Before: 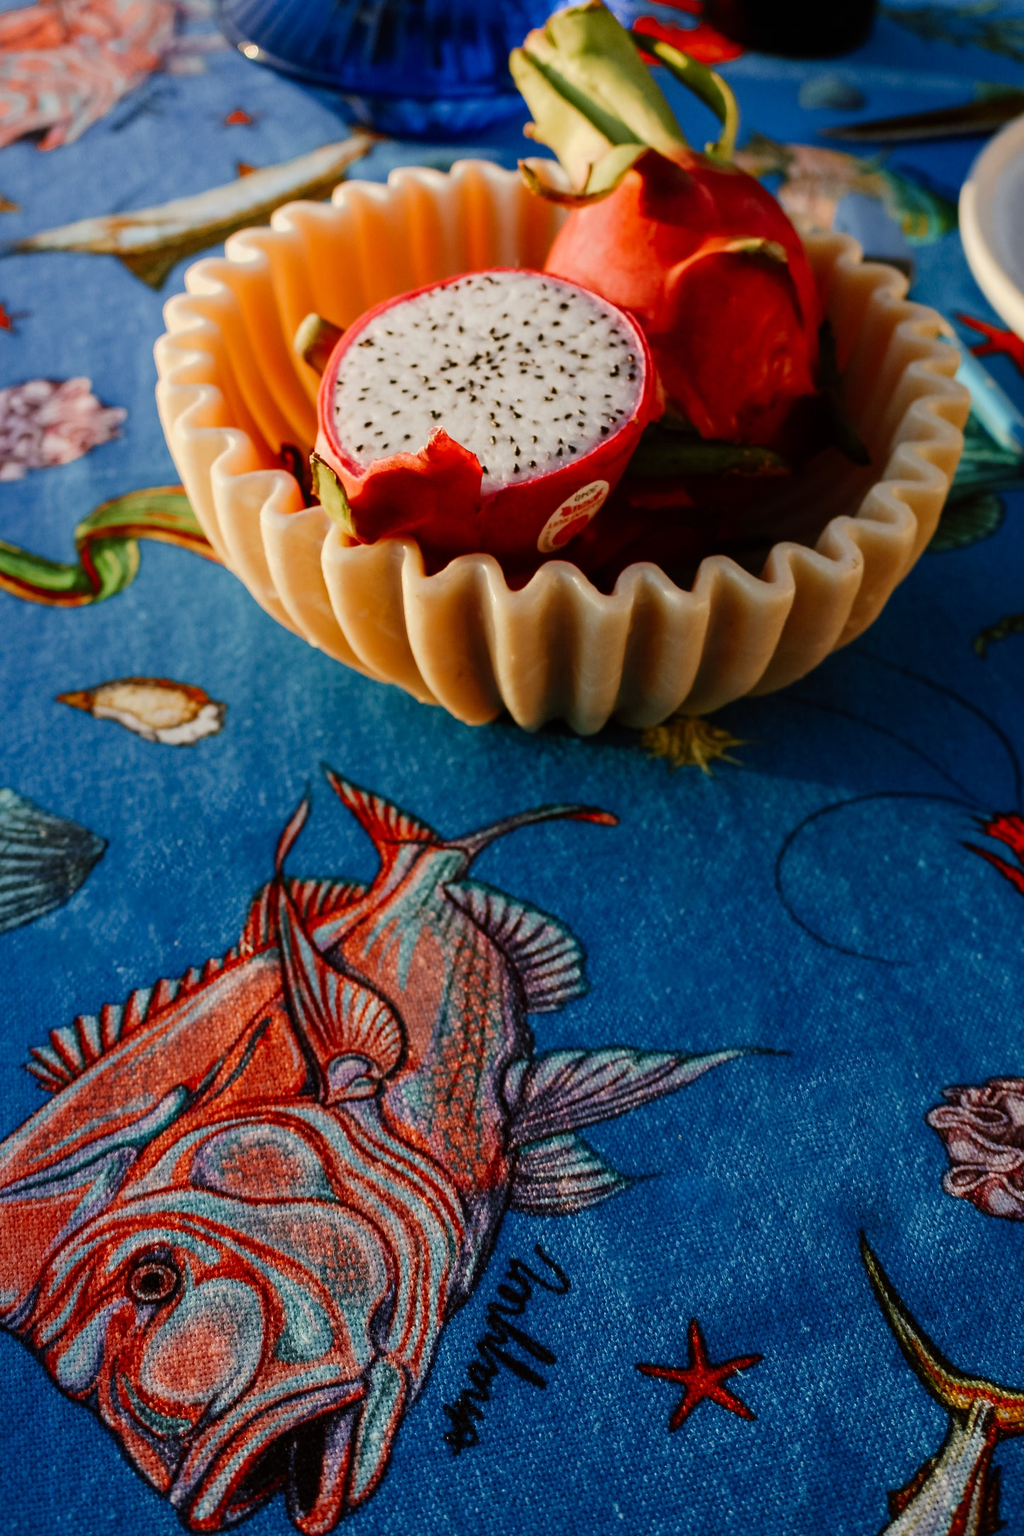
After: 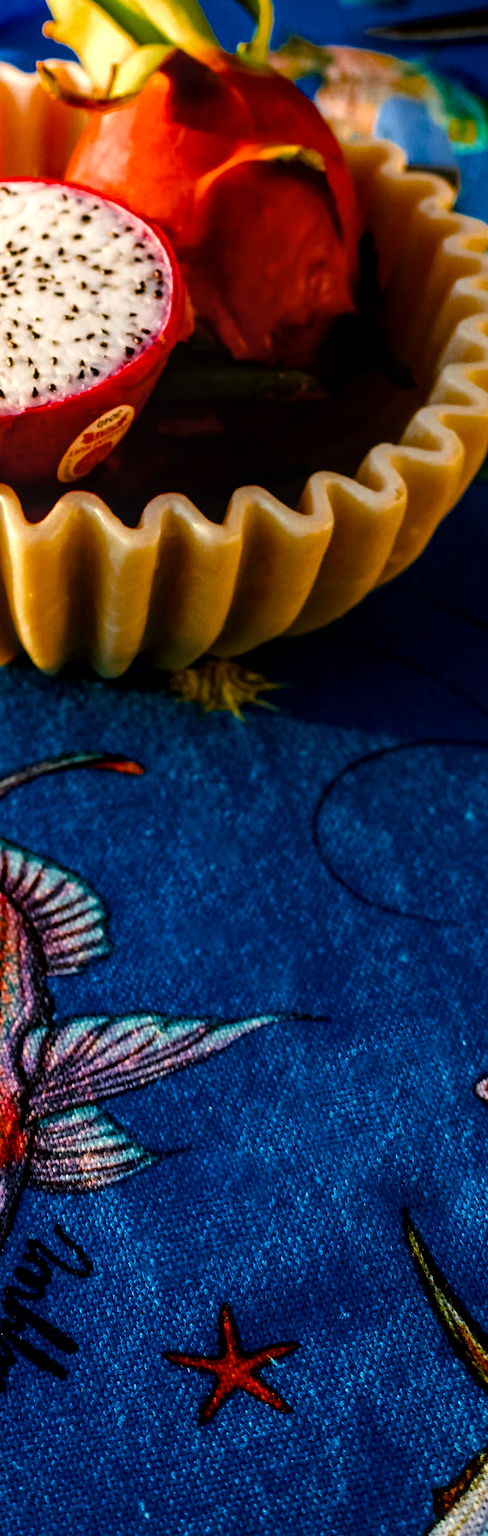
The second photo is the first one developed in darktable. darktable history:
tone equalizer: -8 EV -0.756 EV, -7 EV -0.734 EV, -6 EV -0.607 EV, -5 EV -0.362 EV, -3 EV 0.405 EV, -2 EV 0.6 EV, -1 EV 0.691 EV, +0 EV 0.735 EV
crop: left 47.323%, top 6.723%, right 8.118%
color balance rgb: linear chroma grading › global chroma 15.601%, perceptual saturation grading › global saturation 19.589%, global vibrance 16.848%, saturation formula JzAzBz (2021)
local contrast: on, module defaults
